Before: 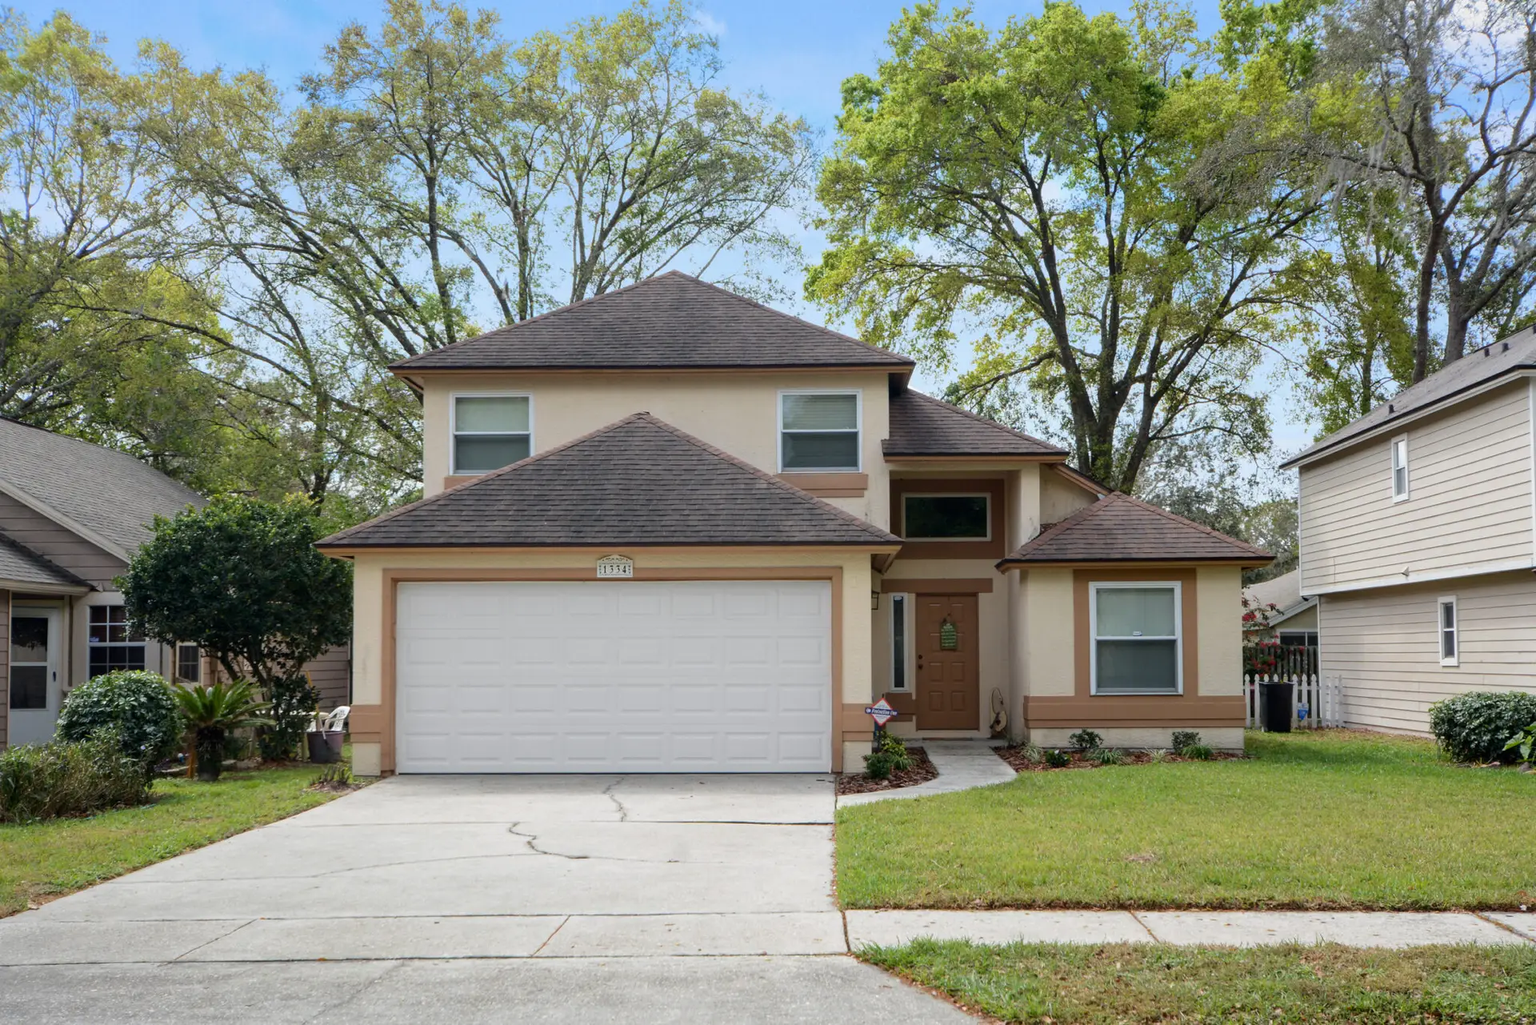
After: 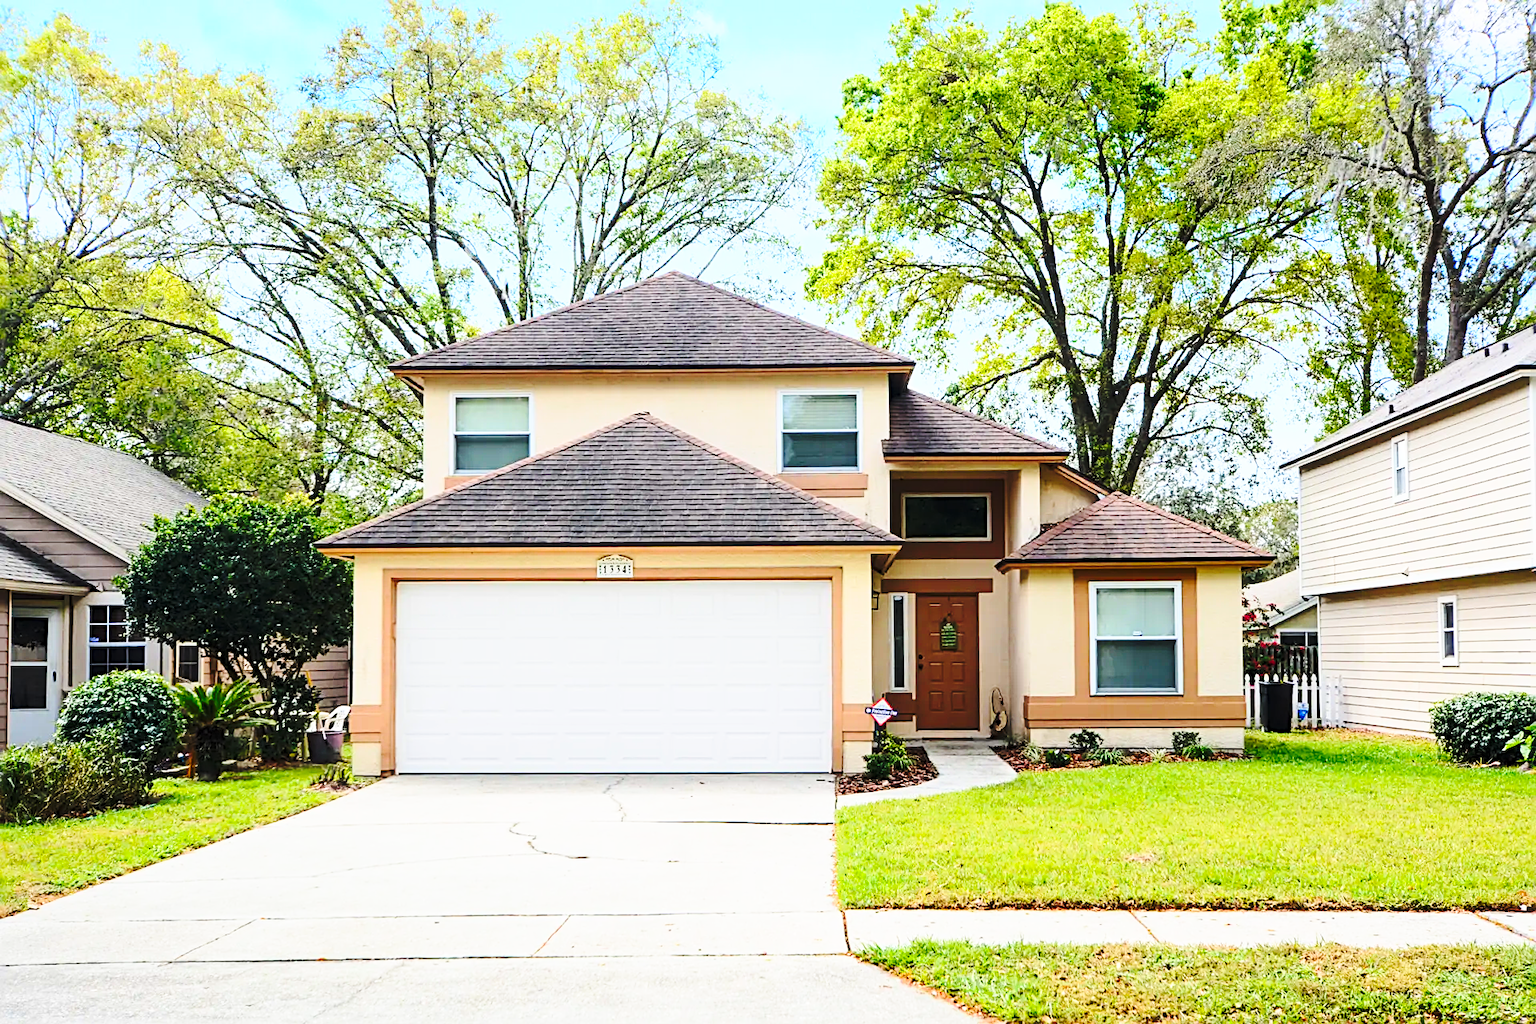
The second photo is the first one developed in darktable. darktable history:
base curve: curves: ch0 [(0, 0) (0.04, 0.03) (0.133, 0.232) (0.448, 0.748) (0.843, 0.968) (1, 1)], preserve colors none
sharpen: radius 2.679, amount 0.662
contrast brightness saturation: contrast 0.237, brightness 0.251, saturation 0.373
